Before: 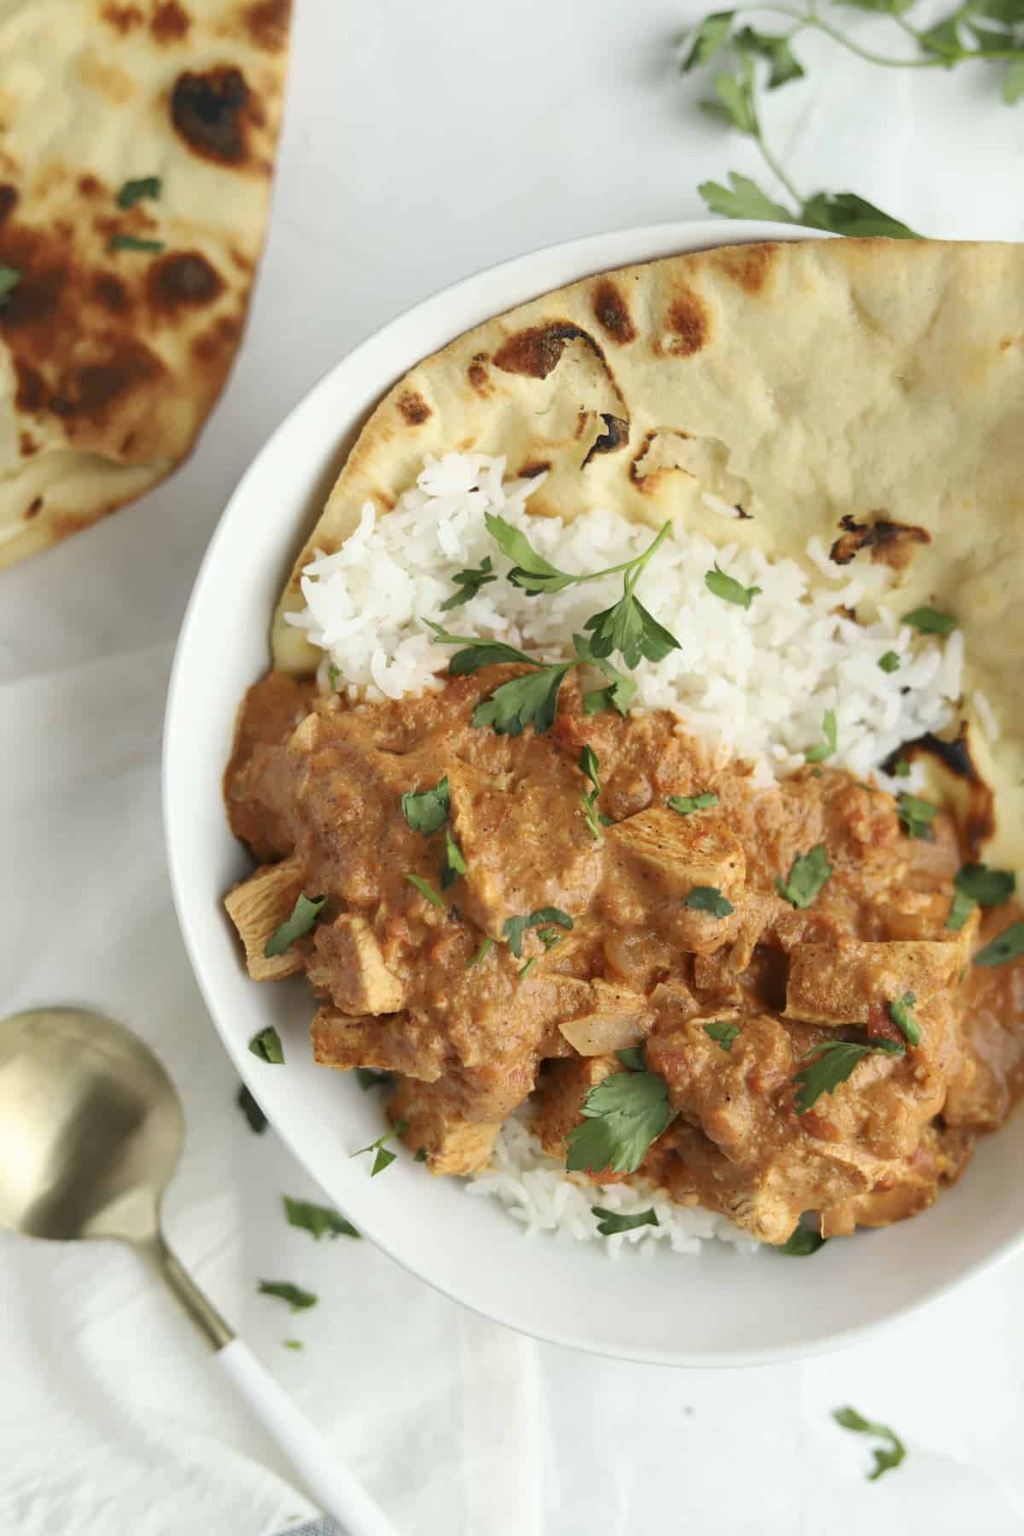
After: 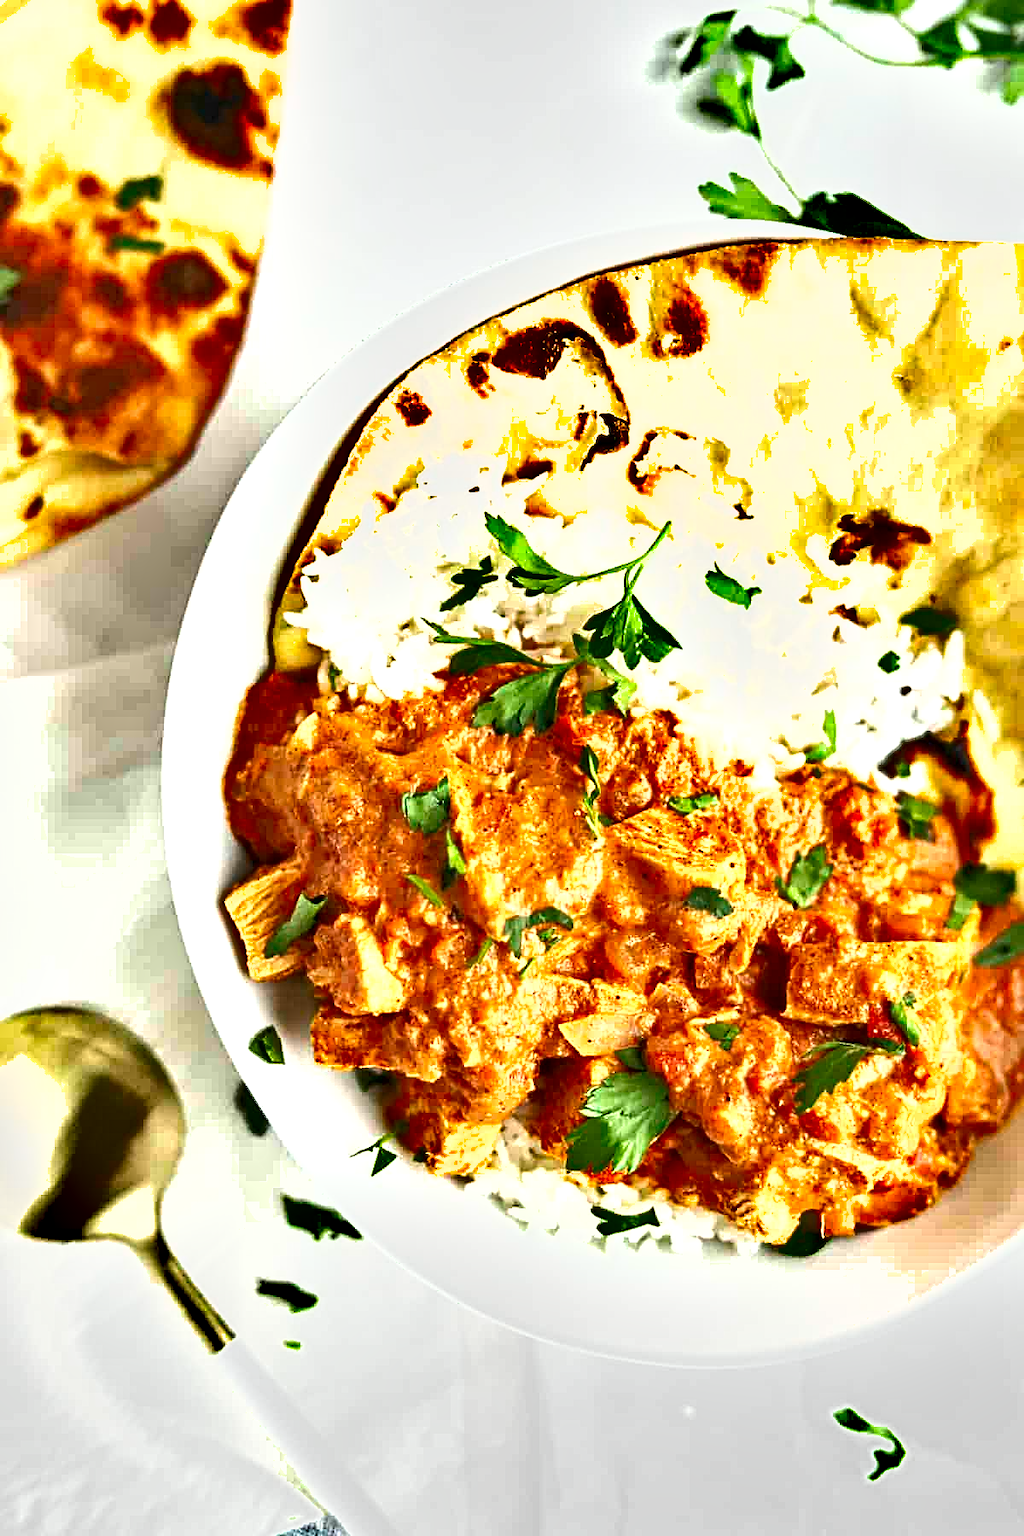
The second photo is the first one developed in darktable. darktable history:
exposure: black level correction -0.002, exposure 1.115 EV, compensate highlight preservation false
contrast brightness saturation: brightness -0.02, saturation 0.35
shadows and highlights: soften with gaussian
sharpen: amount 0.2
contrast equalizer: octaves 7, y [[0.5, 0.542, 0.583, 0.625, 0.667, 0.708], [0.5 ×6], [0.5 ×6], [0 ×6], [0 ×6]]
haze removal: compatibility mode true, adaptive false
